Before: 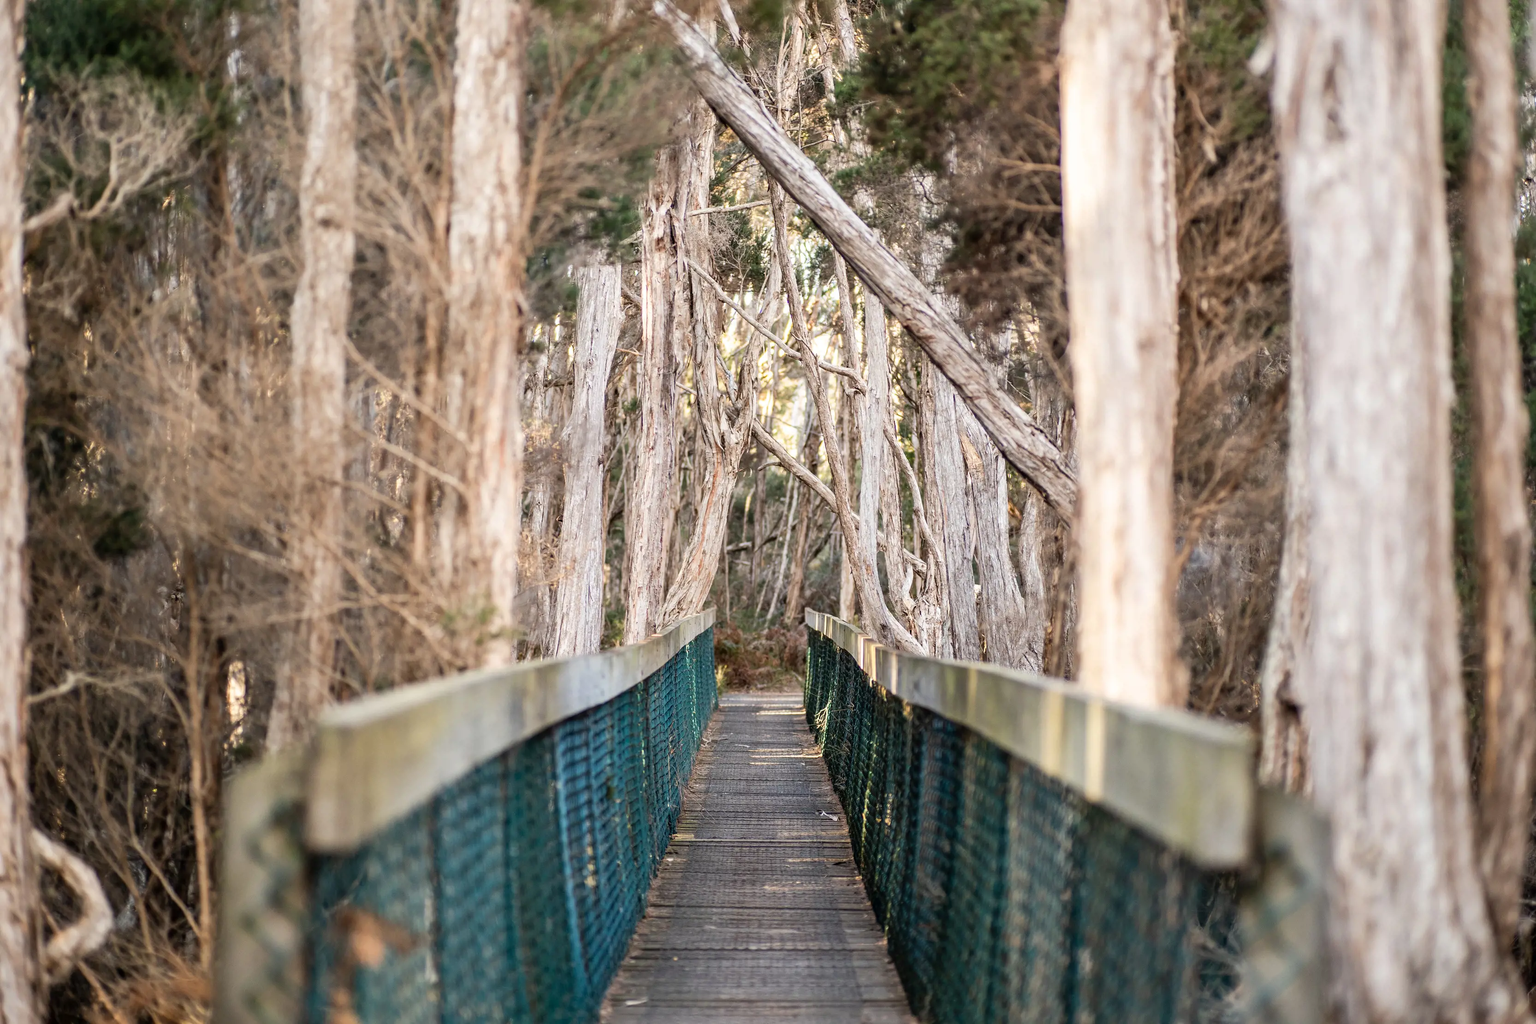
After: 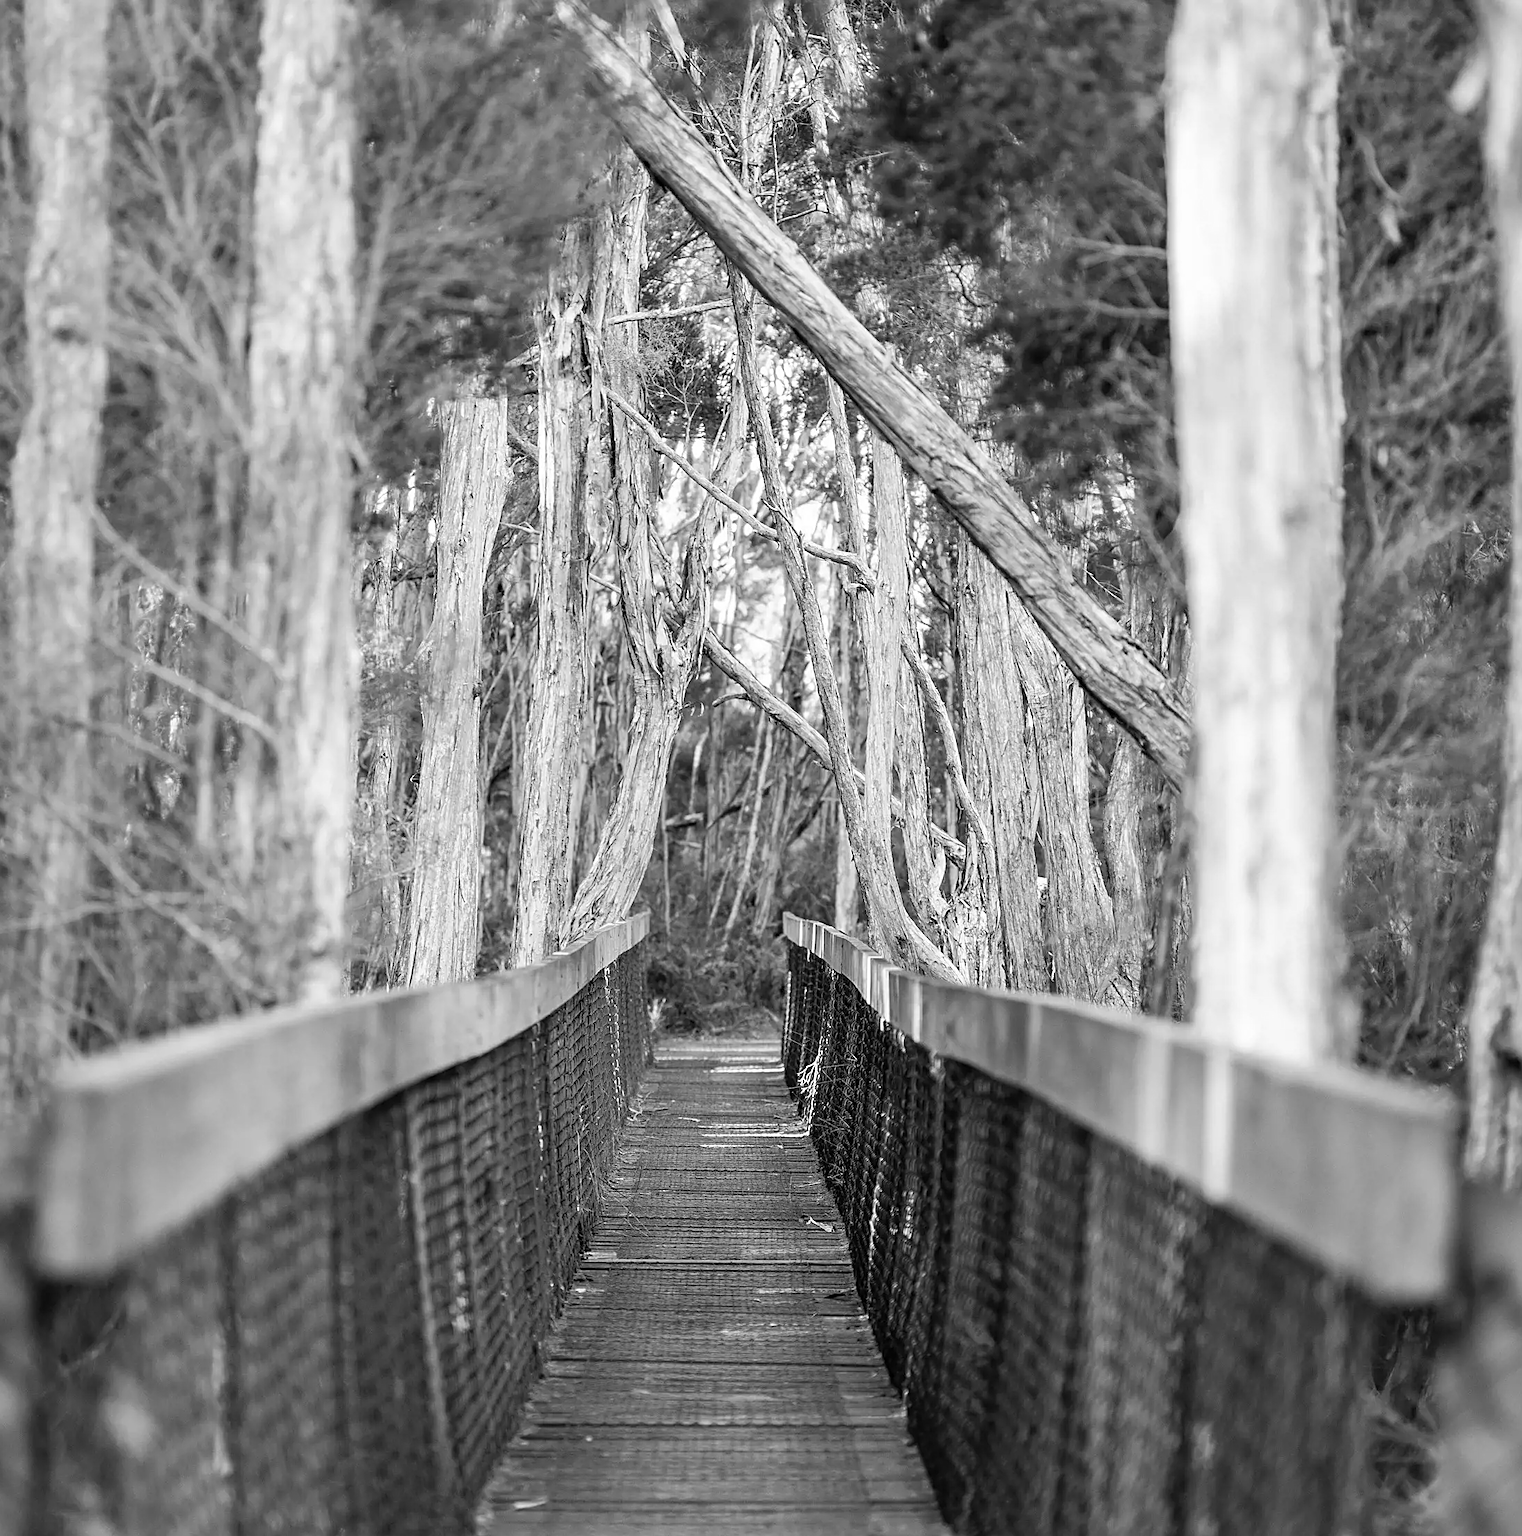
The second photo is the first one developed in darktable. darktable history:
sharpen: amount 0.6
monochrome: on, module defaults
crop and rotate: left 18.442%, right 15.508%
